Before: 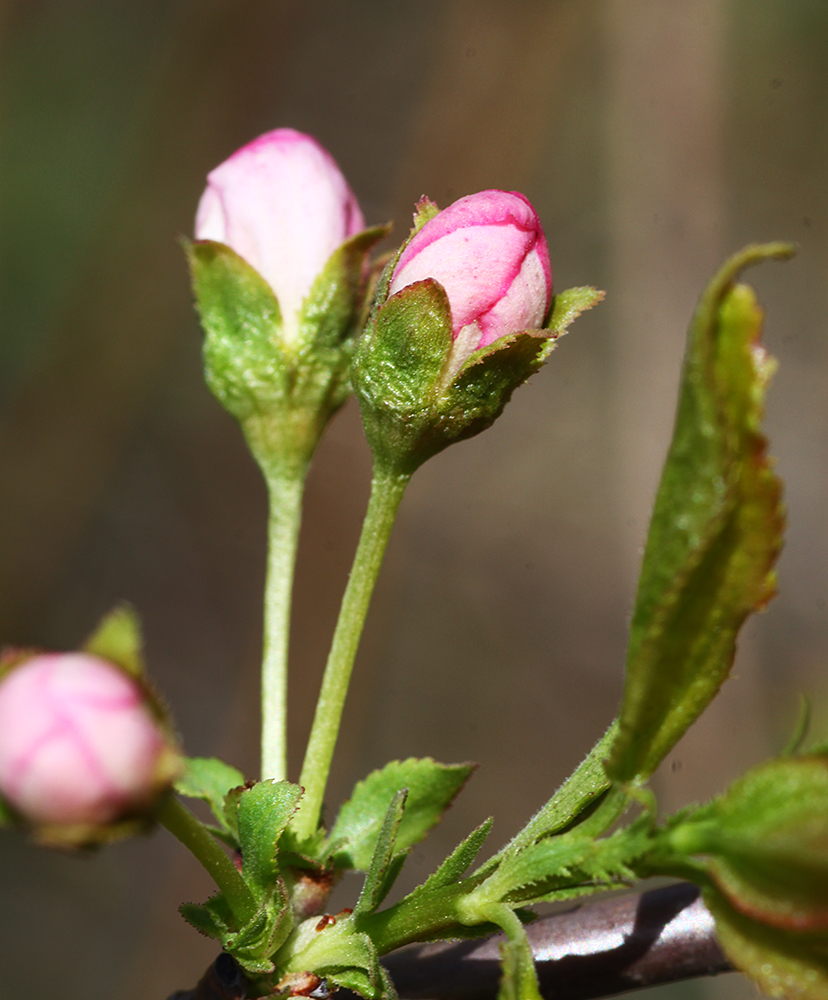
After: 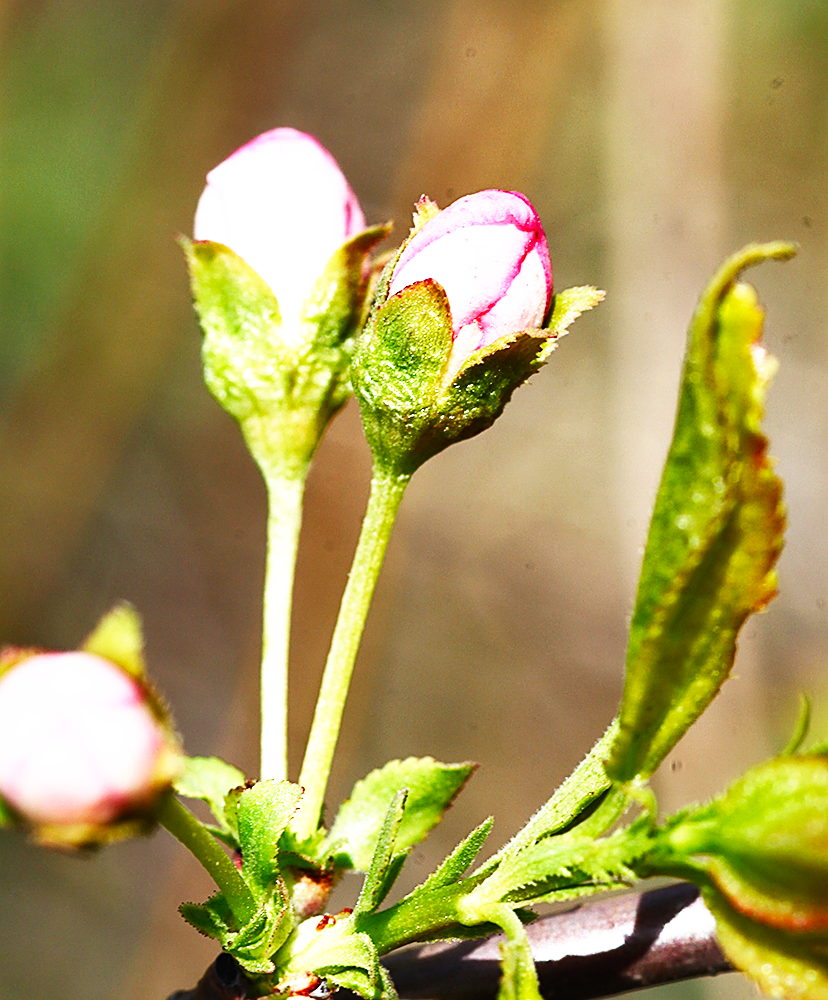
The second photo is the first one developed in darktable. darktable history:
exposure: exposure 0.496 EV, compensate highlight preservation false
levels: mode automatic
sharpen: on, module defaults
base curve: curves: ch0 [(0, 0) (0.007, 0.004) (0.027, 0.03) (0.046, 0.07) (0.207, 0.54) (0.442, 0.872) (0.673, 0.972) (1, 1)], preserve colors none
shadows and highlights: shadows 60, soften with gaussian
